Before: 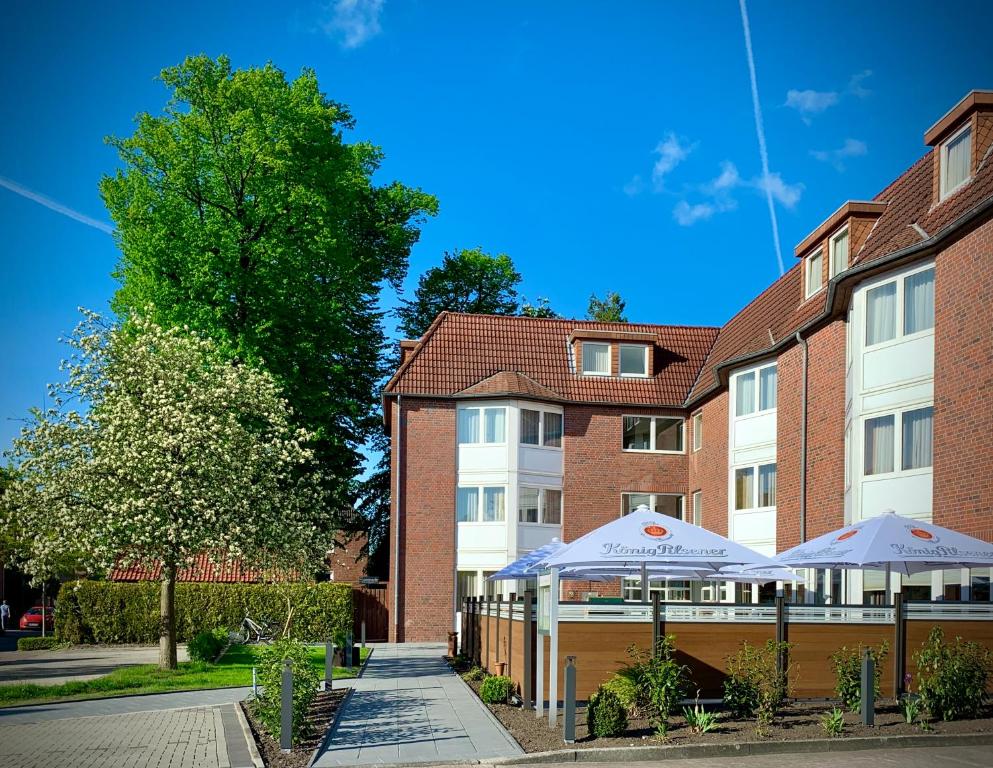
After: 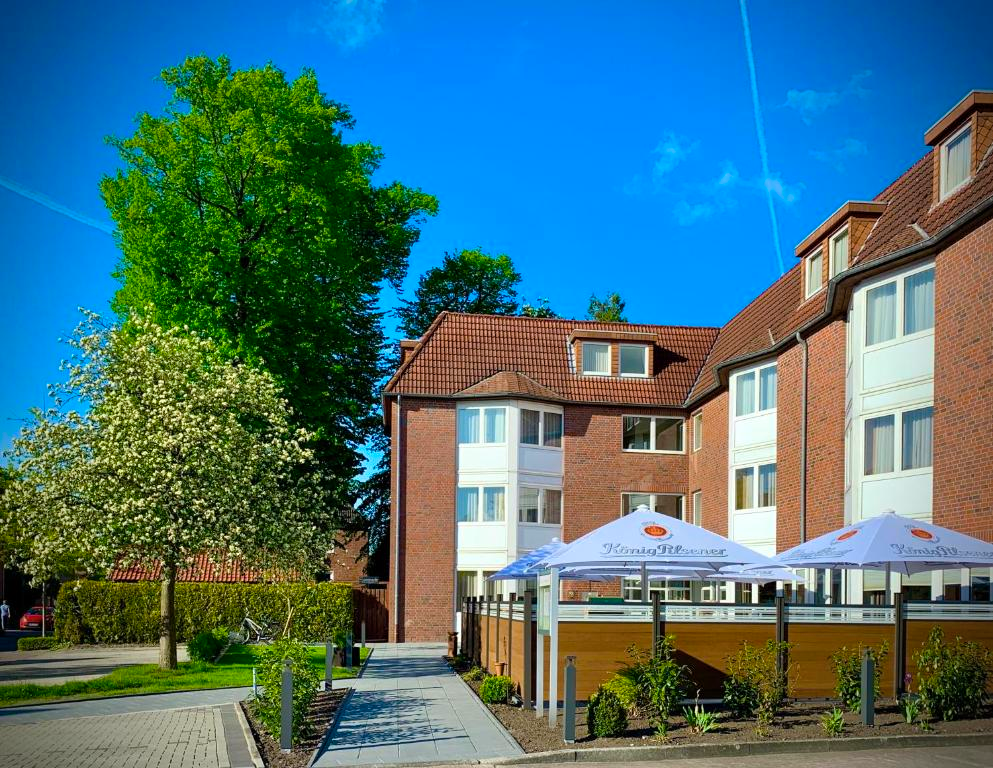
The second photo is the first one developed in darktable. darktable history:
color zones: curves: ch1 [(0, 0.469) (0.01, 0.469) (0.12, 0.446) (0.248, 0.469) (0.5, 0.5) (0.748, 0.5) (0.99, 0.469) (1, 0.469)], mix 19.62%
color balance rgb: linear chroma grading › global chroma 8.268%, perceptual saturation grading › global saturation 25.291%, global vibrance 10.945%
